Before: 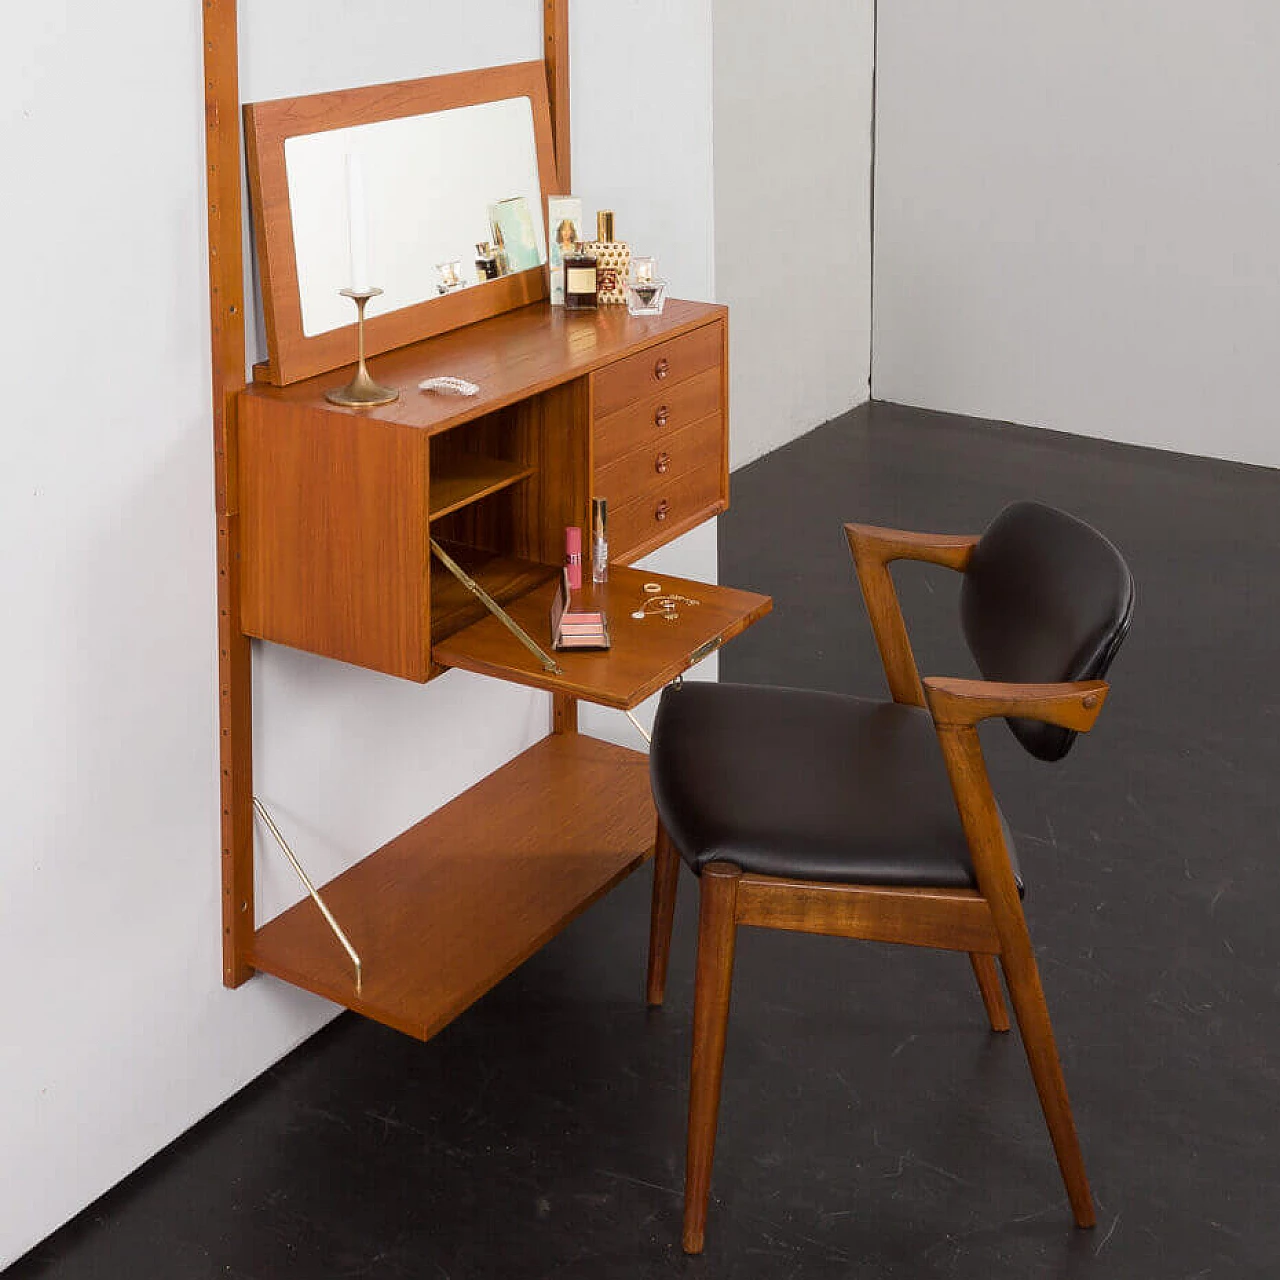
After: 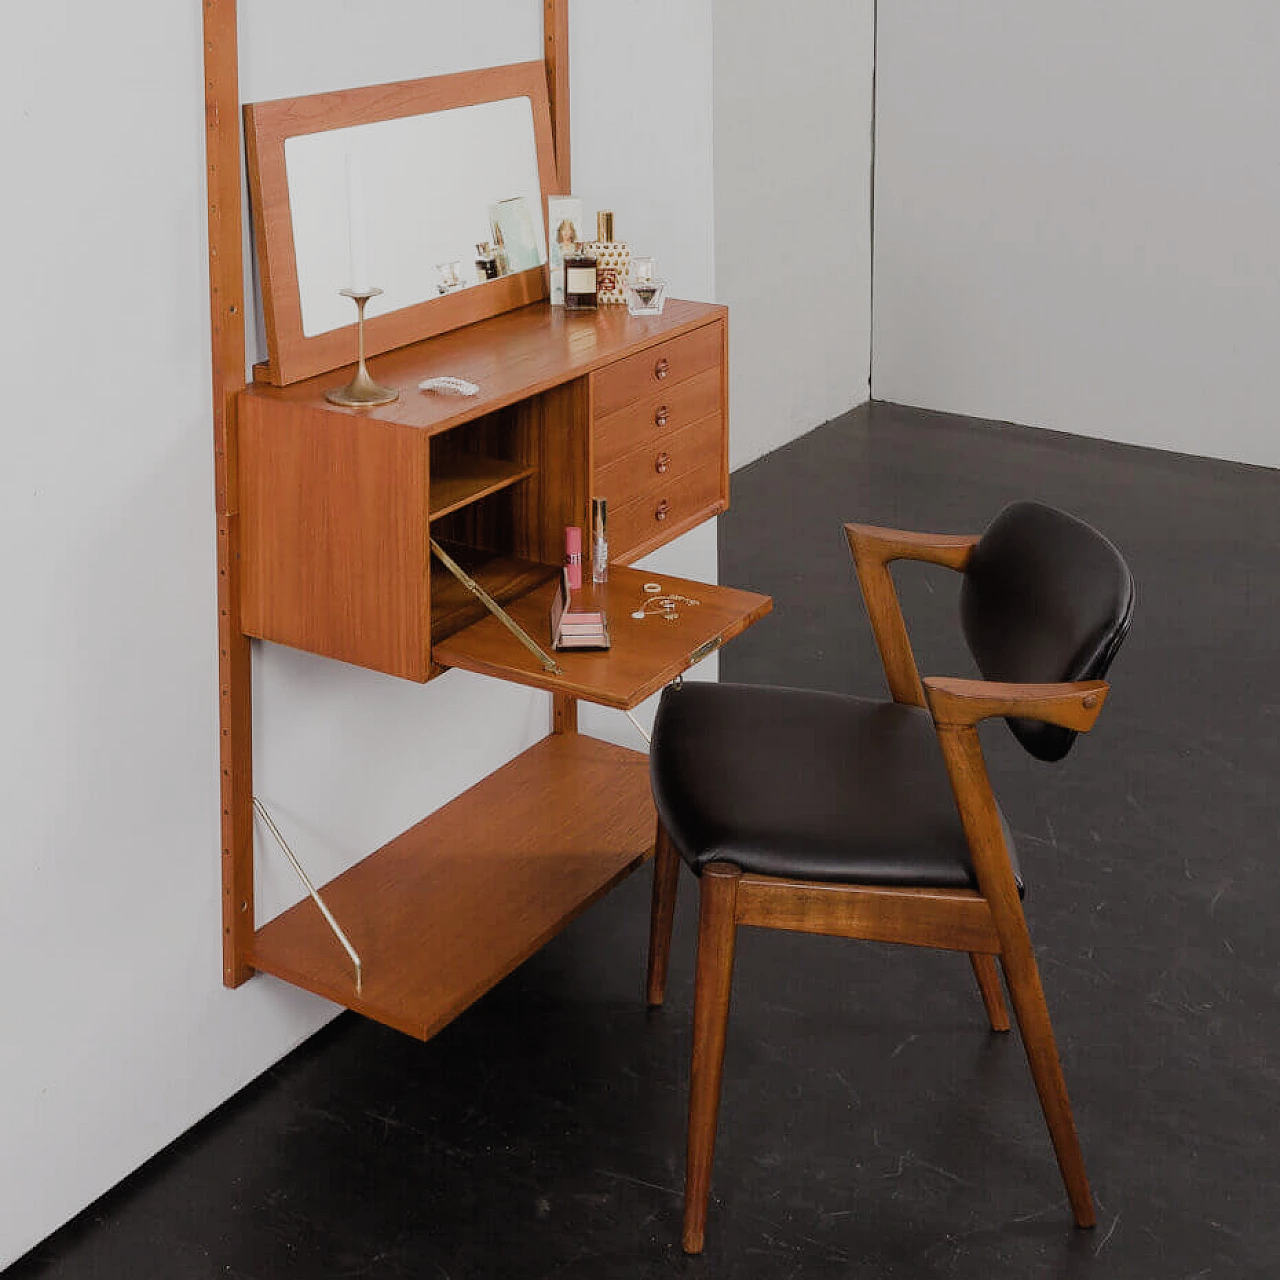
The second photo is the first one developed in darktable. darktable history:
filmic rgb: black relative exposure -7.65 EV, white relative exposure 4.56 EV, hardness 3.61, preserve chrominance RGB euclidean norm (legacy), color science v4 (2020), iterations of high-quality reconstruction 10
tone curve: curves: ch0 [(0, 0) (0.003, 0.013) (0.011, 0.018) (0.025, 0.027) (0.044, 0.045) (0.069, 0.068) (0.1, 0.096) (0.136, 0.13) (0.177, 0.168) (0.224, 0.217) (0.277, 0.277) (0.335, 0.338) (0.399, 0.401) (0.468, 0.473) (0.543, 0.544) (0.623, 0.621) (0.709, 0.7) (0.801, 0.781) (0.898, 0.869) (1, 1)], color space Lab, independent channels, preserve colors none
